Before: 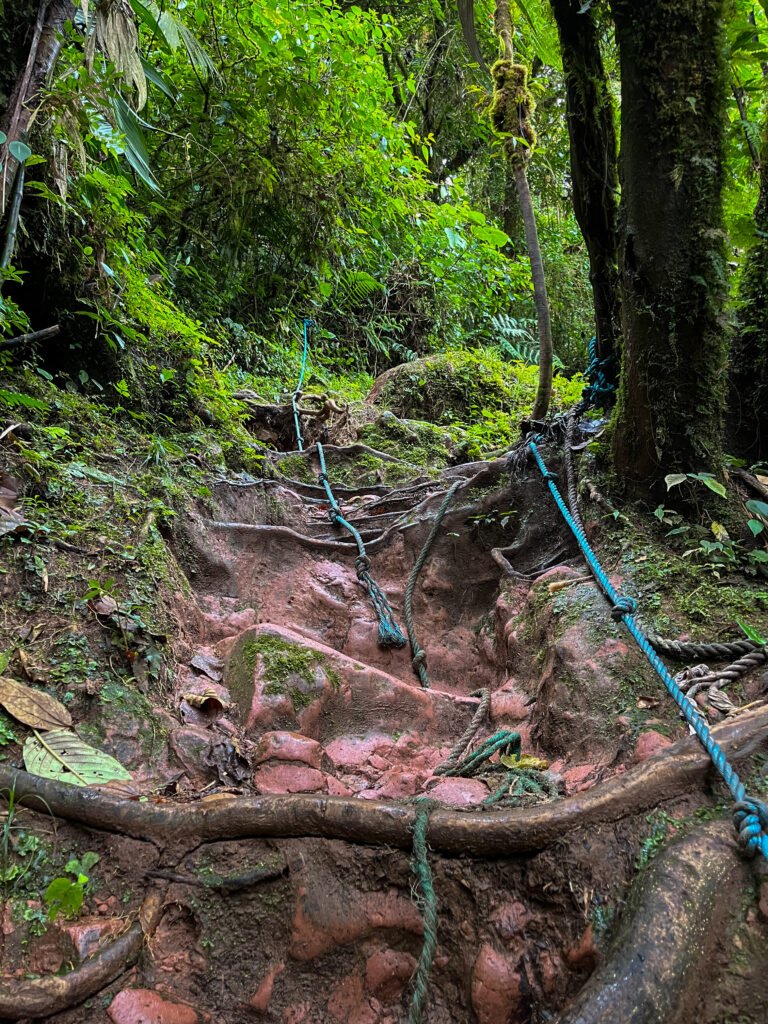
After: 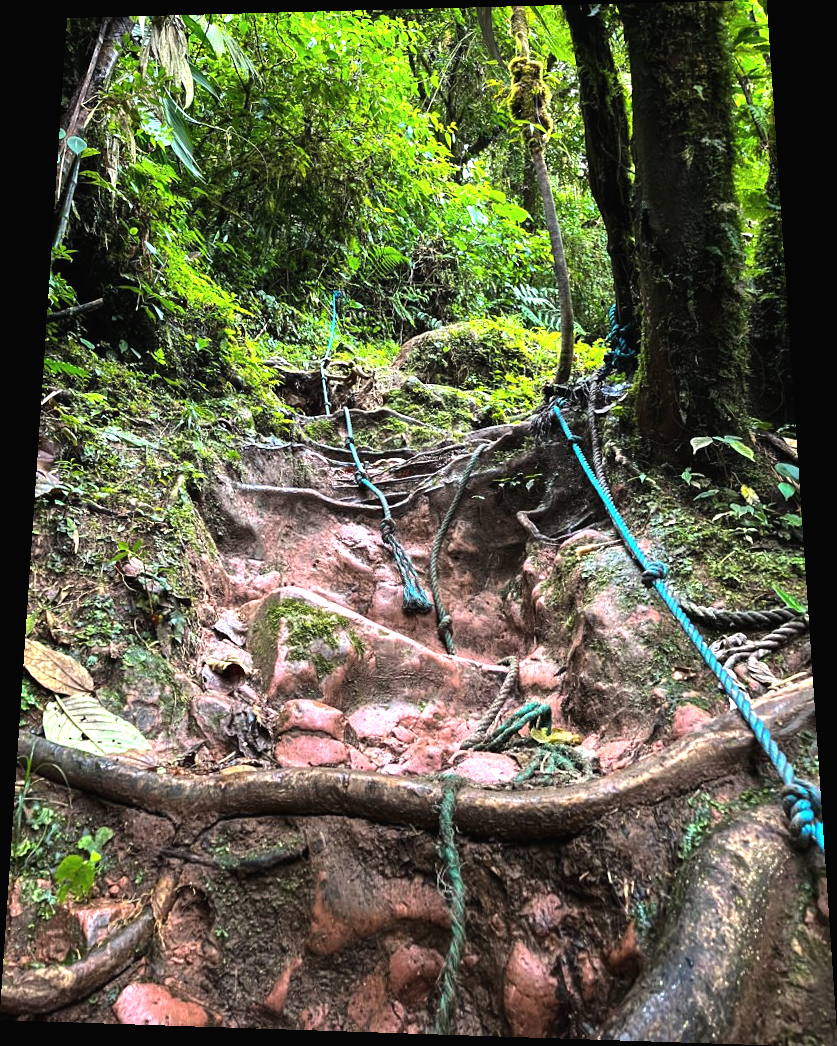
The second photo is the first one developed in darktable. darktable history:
rotate and perspective: rotation 0.128°, lens shift (vertical) -0.181, lens shift (horizontal) -0.044, shear 0.001, automatic cropping off
exposure: black level correction -0.002, exposure 0.54 EV, compensate highlight preservation false
tone equalizer: -8 EV -0.75 EV, -7 EV -0.7 EV, -6 EV -0.6 EV, -5 EV -0.4 EV, -3 EV 0.4 EV, -2 EV 0.6 EV, -1 EV 0.7 EV, +0 EV 0.75 EV, edges refinement/feathering 500, mask exposure compensation -1.57 EV, preserve details no
